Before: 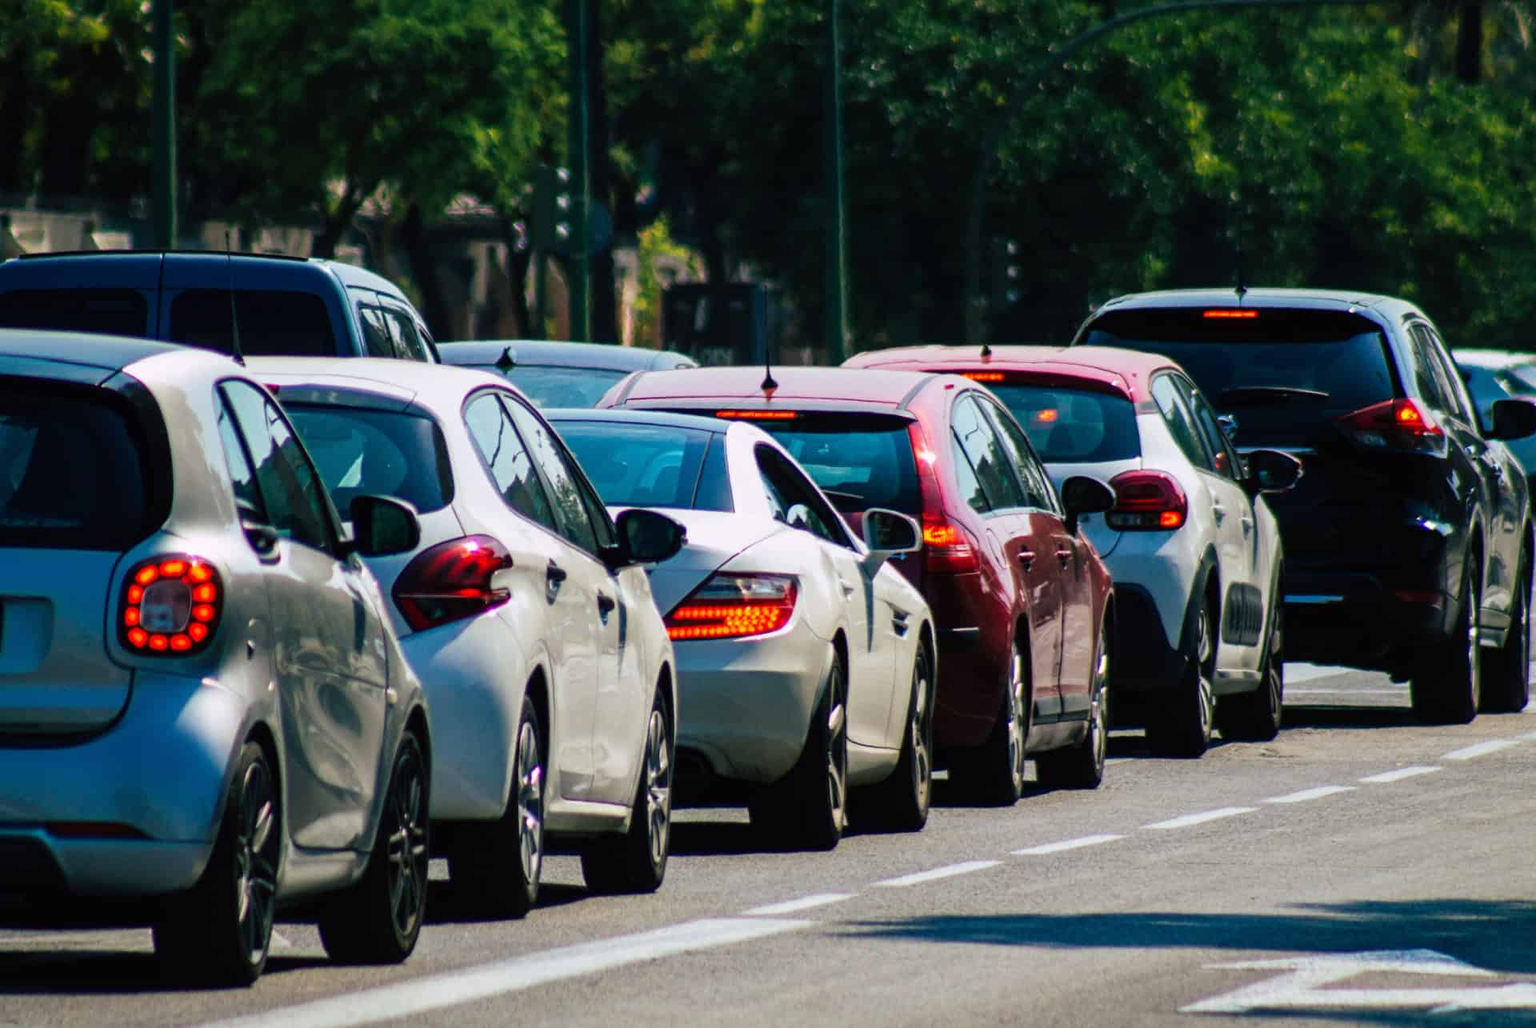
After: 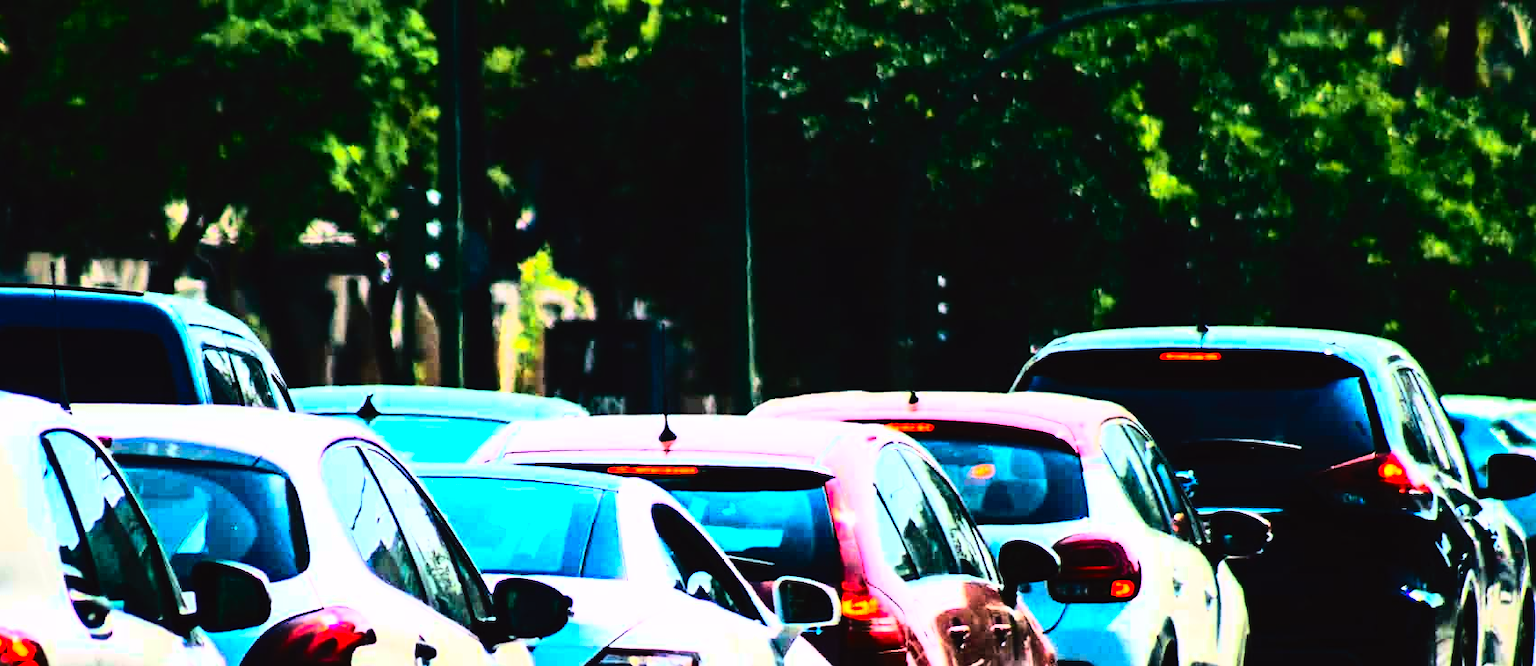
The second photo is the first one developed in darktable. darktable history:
rgb curve: curves: ch0 [(0, 0) (0.21, 0.15) (0.24, 0.21) (0.5, 0.75) (0.75, 0.96) (0.89, 0.99) (1, 1)]; ch1 [(0, 0.02) (0.21, 0.13) (0.25, 0.2) (0.5, 0.67) (0.75, 0.9) (0.89, 0.97) (1, 1)]; ch2 [(0, 0.02) (0.21, 0.13) (0.25, 0.2) (0.5, 0.67) (0.75, 0.9) (0.89, 0.97) (1, 1)], compensate middle gray true
contrast brightness saturation: contrast 0.24, brightness 0.26, saturation 0.39
crop and rotate: left 11.812%, bottom 42.776%
tone curve: curves: ch0 [(0, 0.023) (0.087, 0.065) (0.184, 0.168) (0.45, 0.54) (0.57, 0.683) (0.722, 0.825) (0.877, 0.948) (1, 1)]; ch1 [(0, 0) (0.388, 0.369) (0.45, 0.43) (0.505, 0.509) (0.534, 0.528) (0.657, 0.655) (1, 1)]; ch2 [(0, 0) (0.314, 0.223) (0.427, 0.405) (0.5, 0.5) (0.55, 0.566) (0.625, 0.657) (1, 1)], color space Lab, independent channels, preserve colors none
